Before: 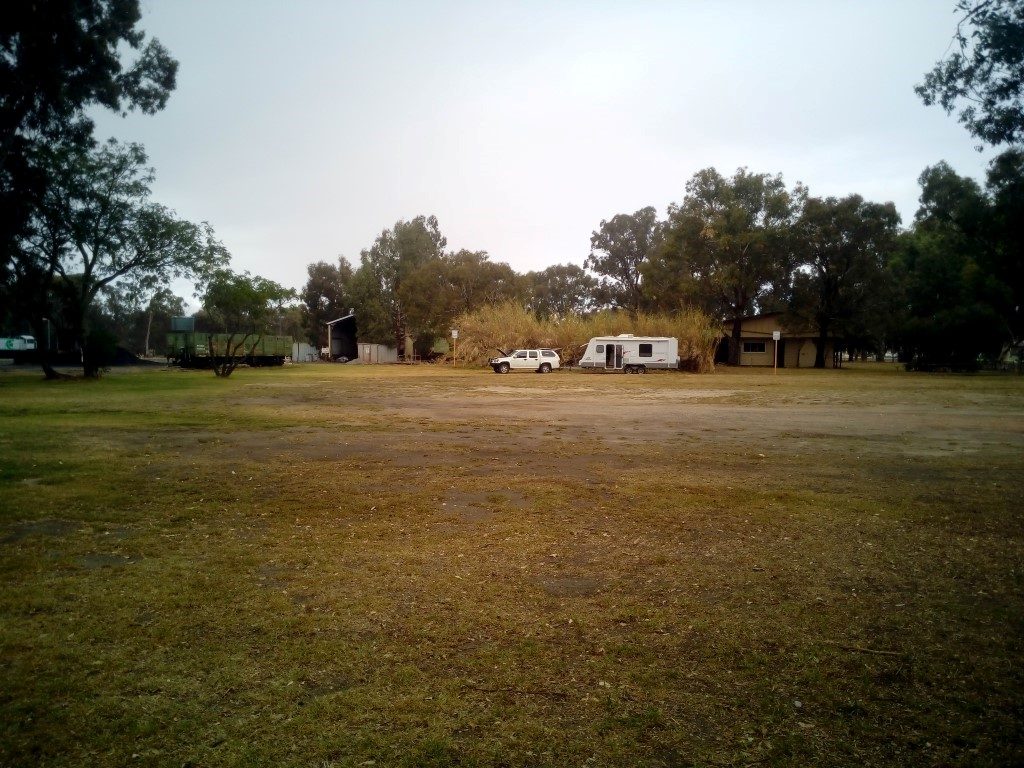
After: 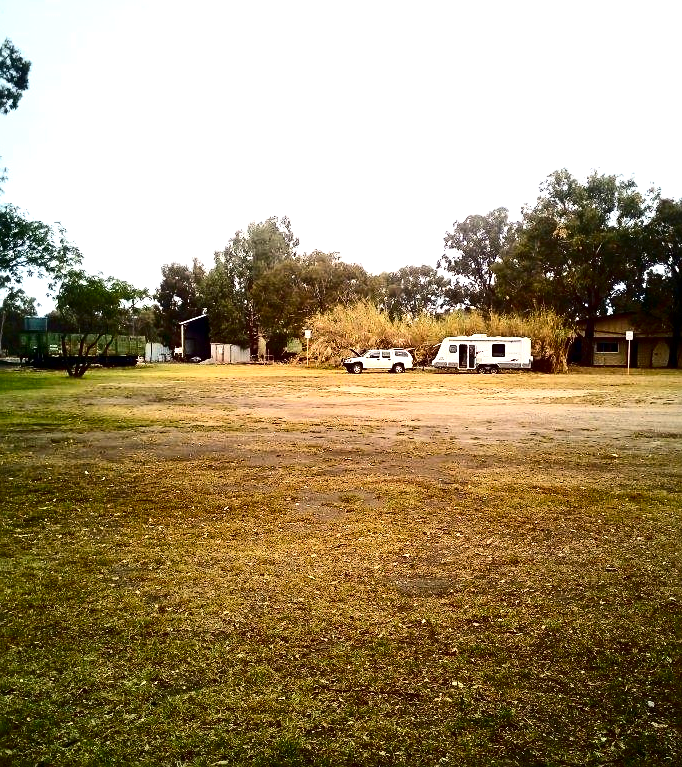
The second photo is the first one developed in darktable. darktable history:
exposure: black level correction 0, exposure 1.125 EV, compensate highlight preservation false
contrast brightness saturation: contrast 0.327, brightness -0.077, saturation 0.169
crop and rotate: left 14.379%, right 18.984%
sharpen: on, module defaults
